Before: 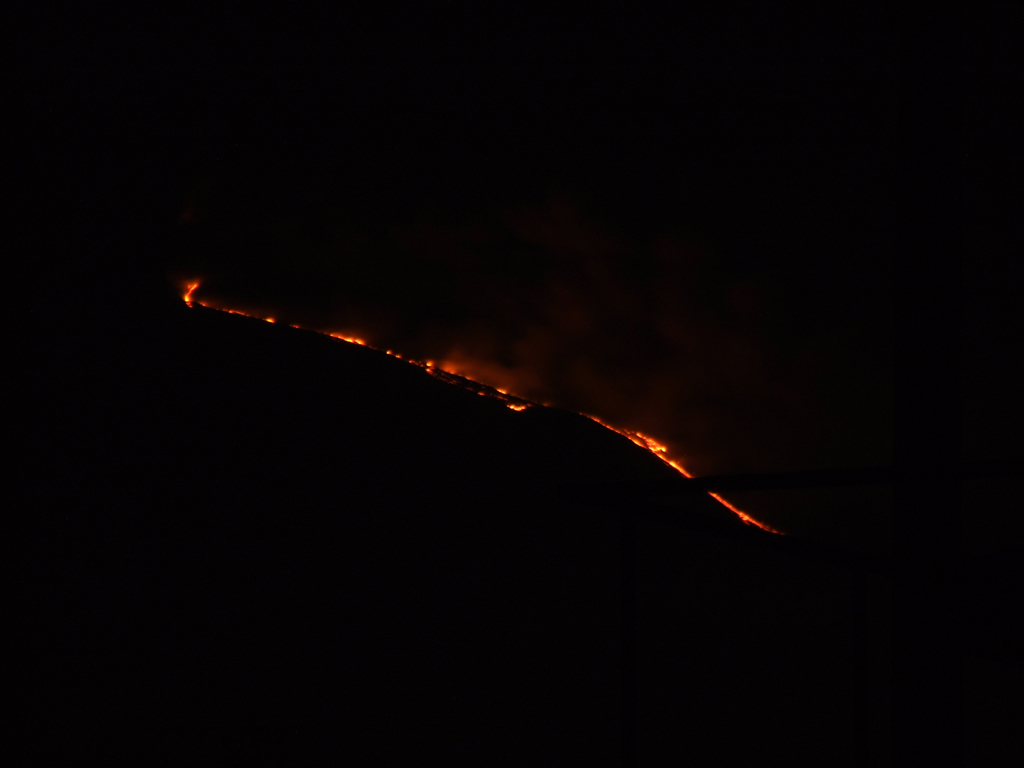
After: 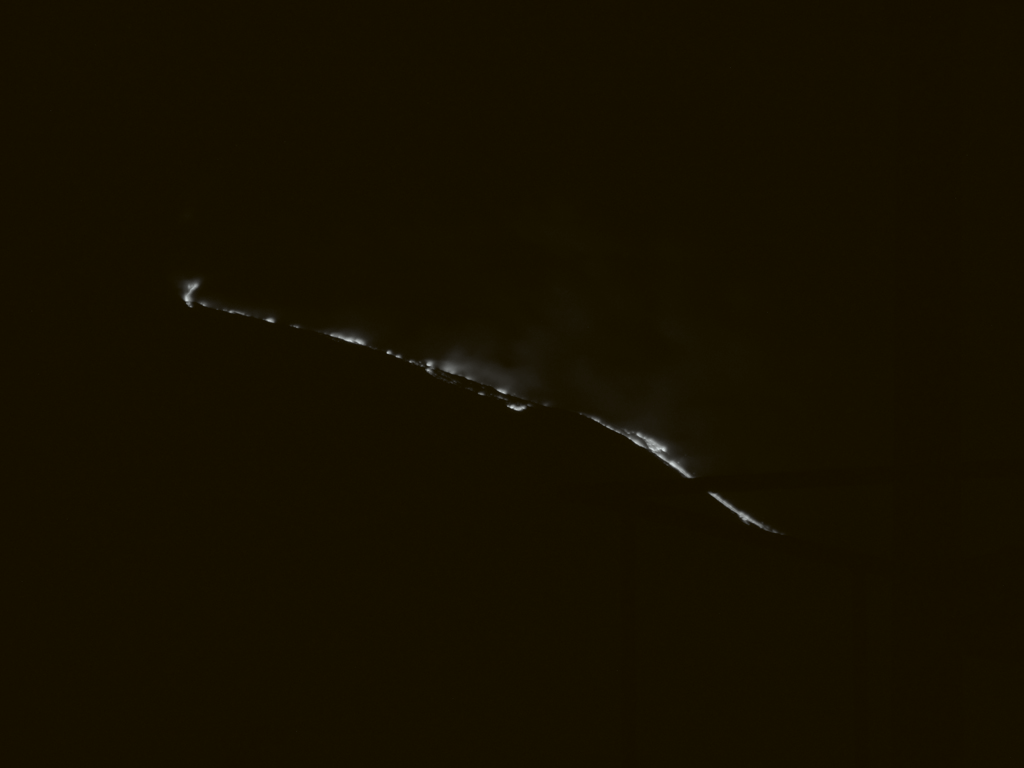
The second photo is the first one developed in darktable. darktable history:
color calibration: output gray [0.31, 0.36, 0.33, 0], gray › normalize channels true, illuminant same as pipeline (D50), adaptation XYZ, x 0.346, y 0.359, gamut compression 0
color balance: lift [1.004, 1.002, 1.002, 0.998], gamma [1, 1.007, 1.002, 0.993], gain [1, 0.977, 1.013, 1.023], contrast -3.64%
